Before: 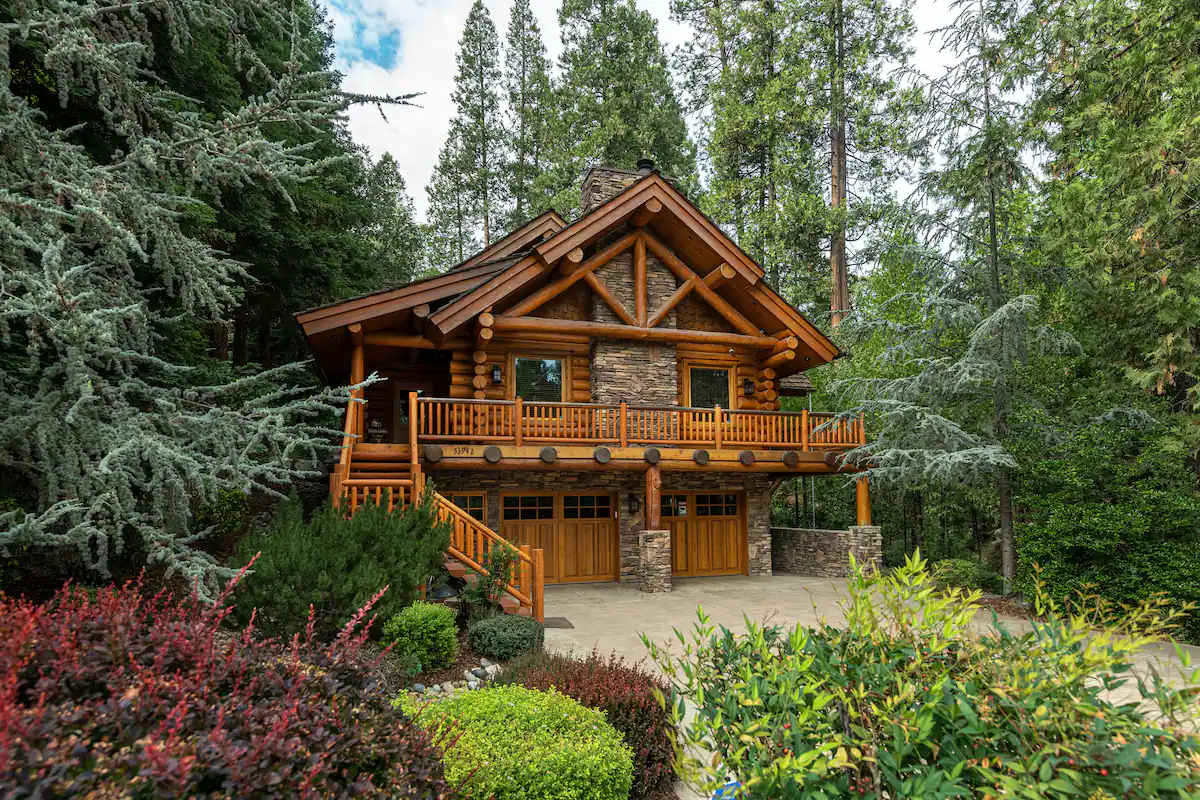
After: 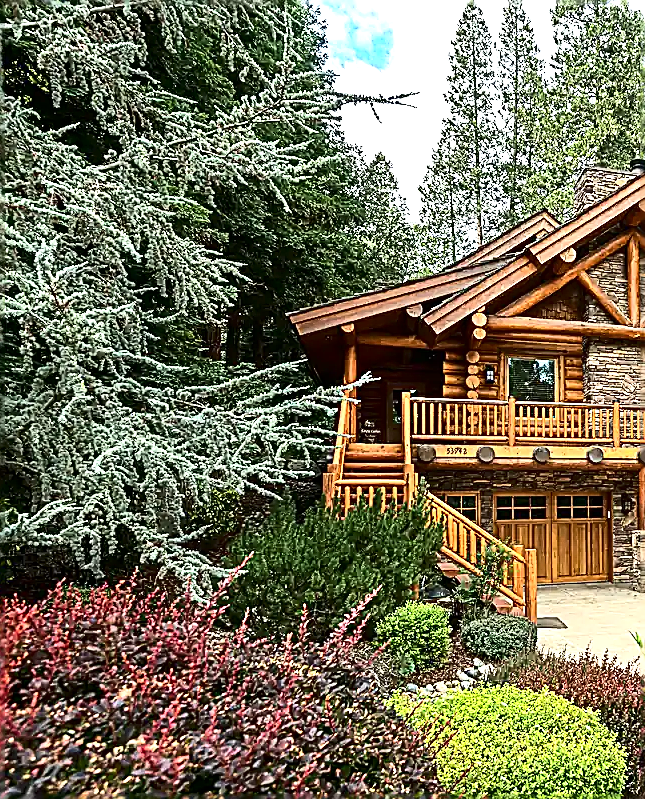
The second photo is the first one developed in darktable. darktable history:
sharpen: amount 2
exposure: black level correction 0, exposure 1 EV, compensate exposure bias true, compensate highlight preservation false
crop: left 0.587%, right 45.588%, bottom 0.086%
contrast brightness saturation: contrast 0.28
